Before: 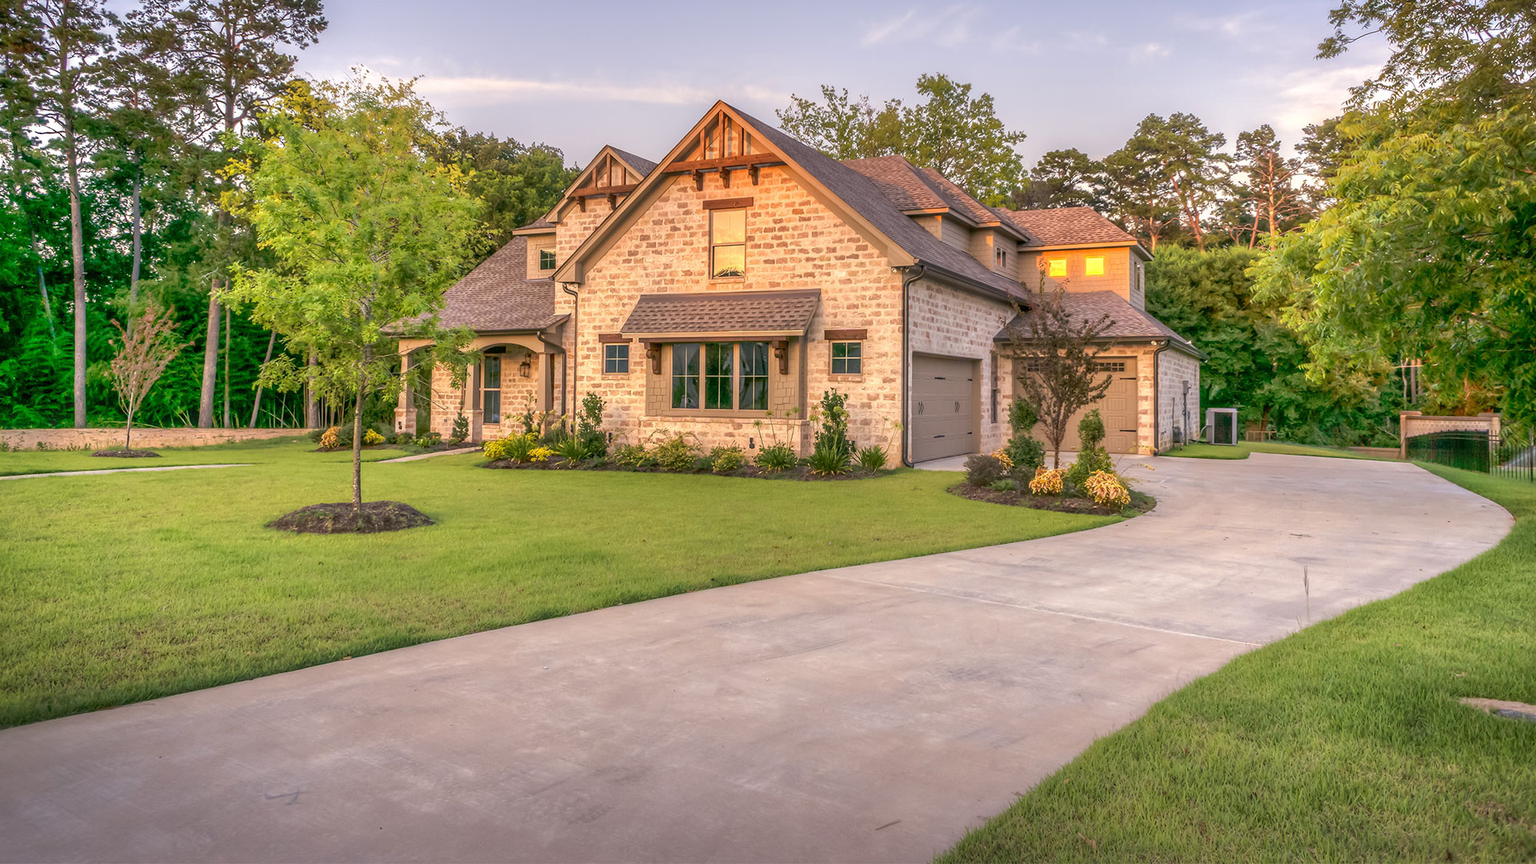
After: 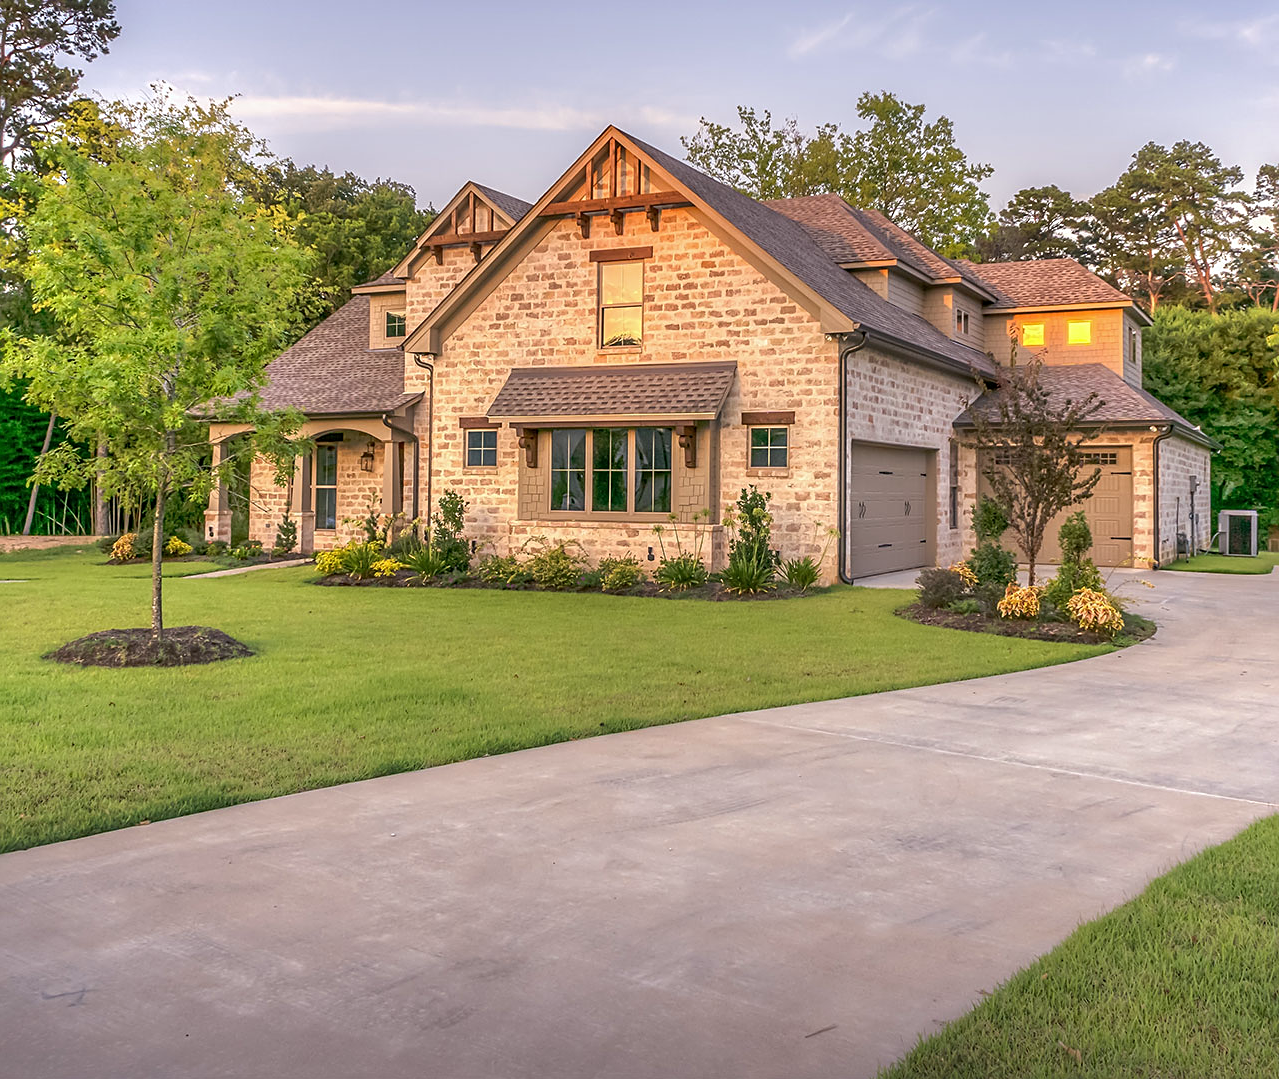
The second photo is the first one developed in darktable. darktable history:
sharpen: on, module defaults
white balance: red 0.982, blue 1.018
crop and rotate: left 15.055%, right 18.278%
